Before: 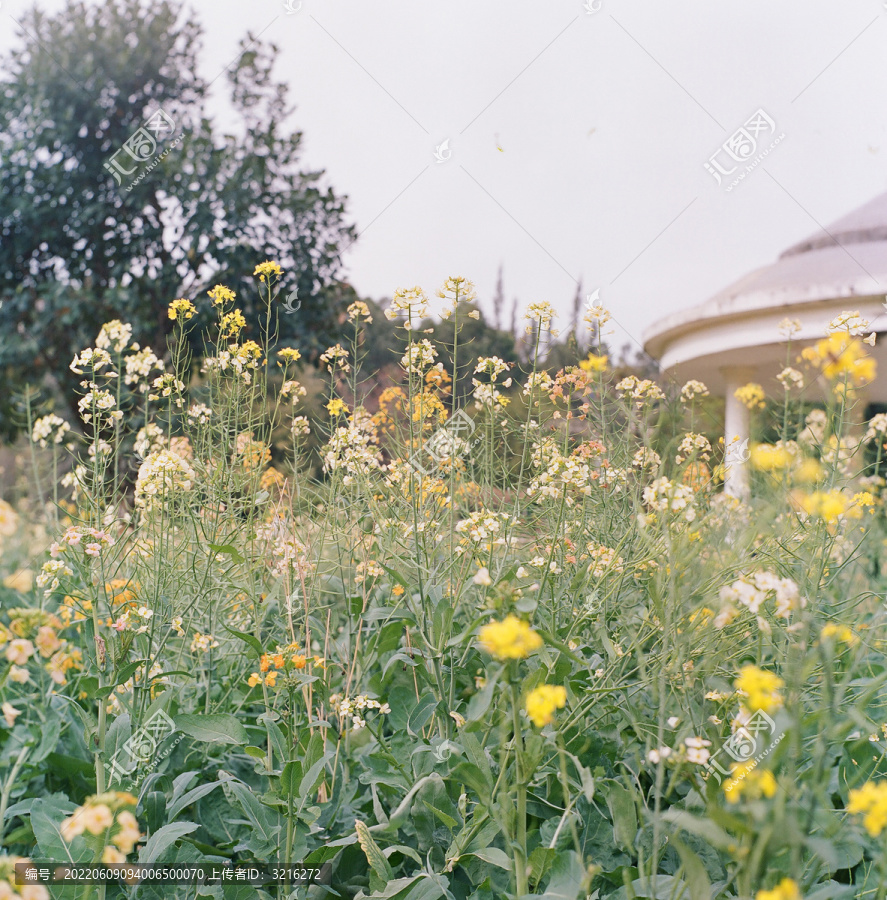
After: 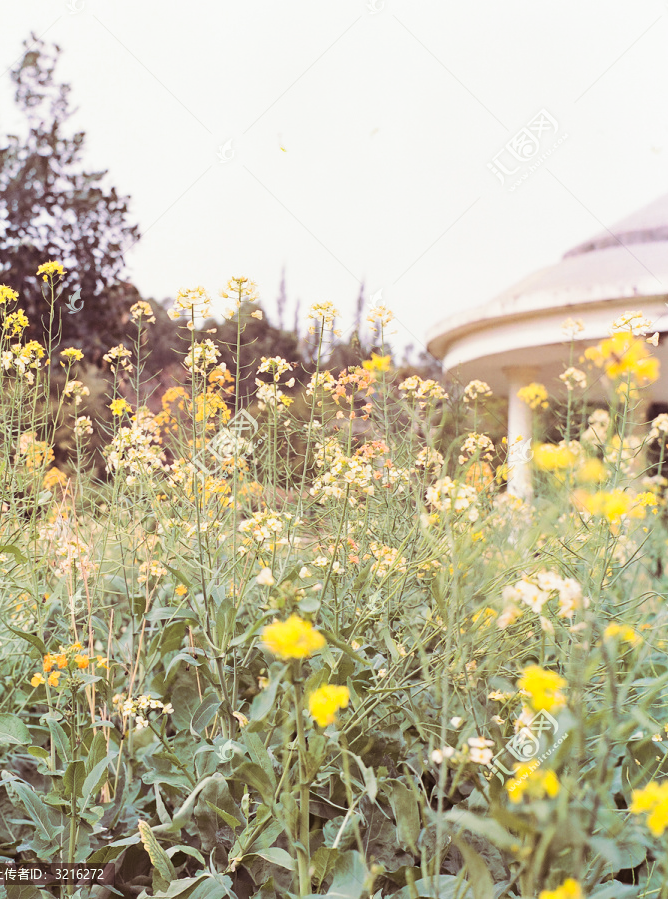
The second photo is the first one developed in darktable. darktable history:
crop and rotate: left 24.6%
split-toning: on, module defaults
contrast brightness saturation: contrast 0.2, brightness 0.16, saturation 0.22
